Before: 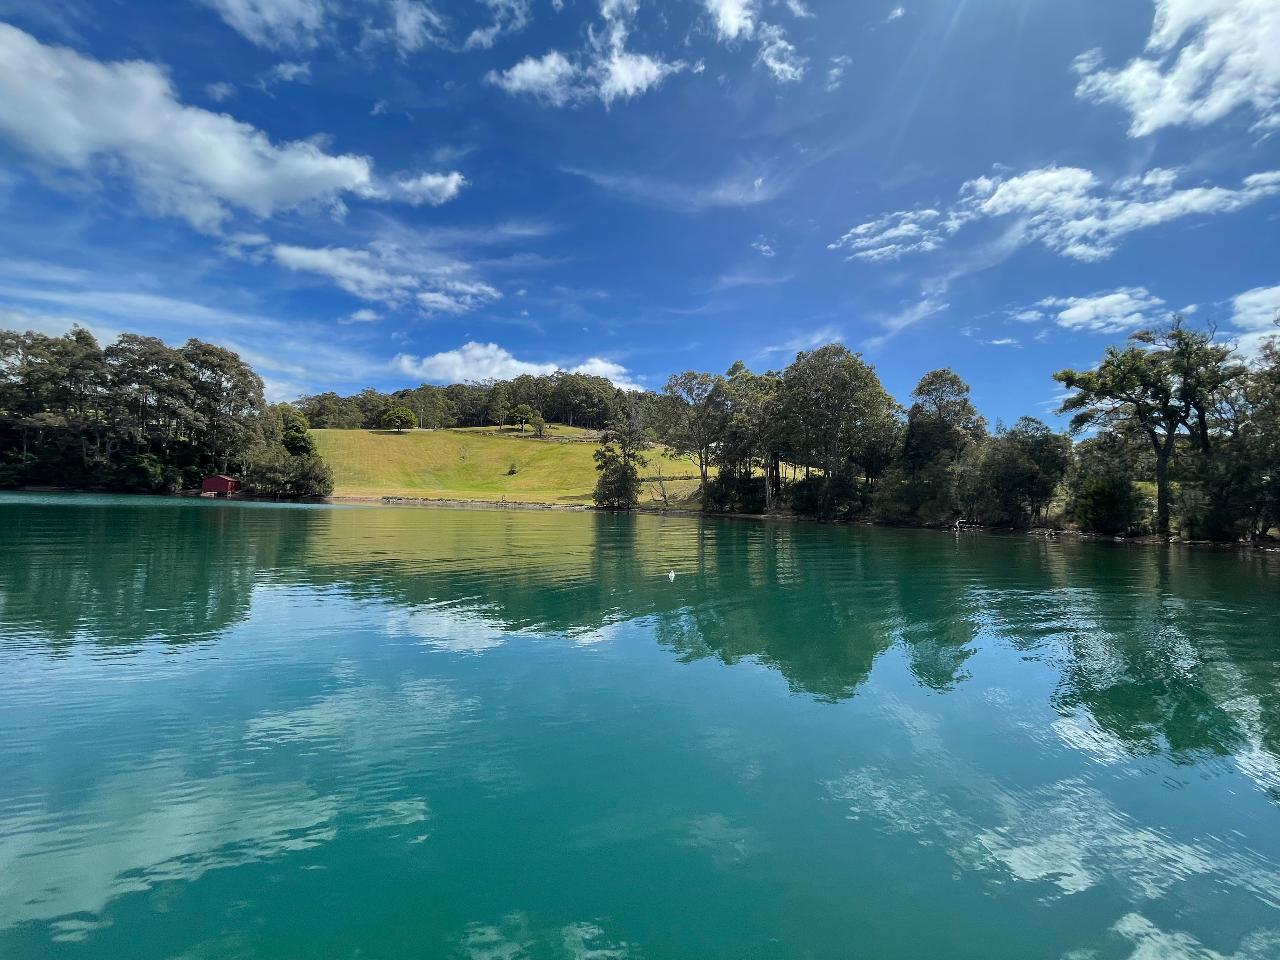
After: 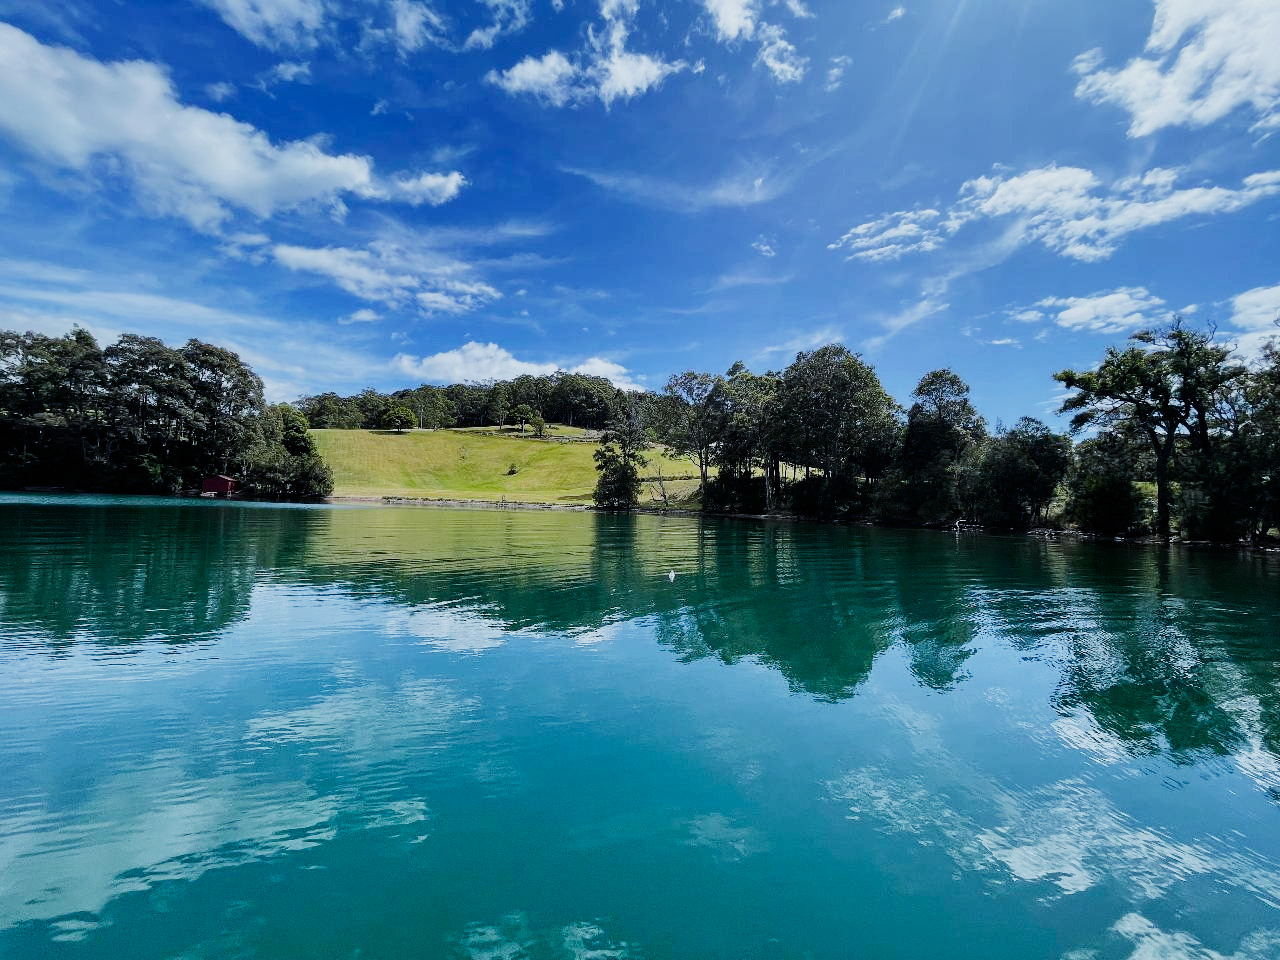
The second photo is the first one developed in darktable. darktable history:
sigmoid: contrast 1.7, skew -0.2, preserve hue 0%, red attenuation 0.1, red rotation 0.035, green attenuation 0.1, green rotation -0.017, blue attenuation 0.15, blue rotation -0.052, base primaries Rec2020
white balance: red 0.931, blue 1.11
